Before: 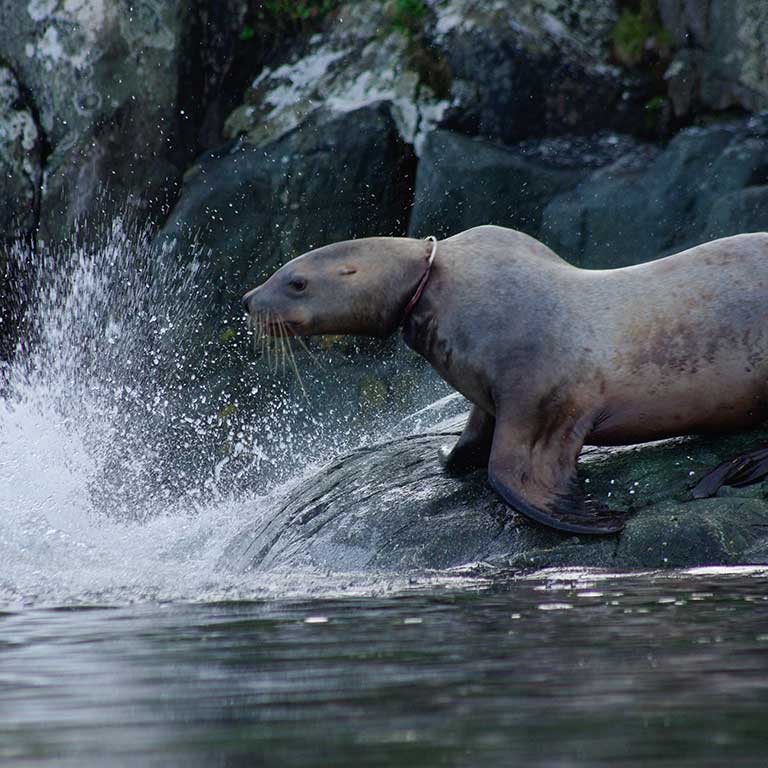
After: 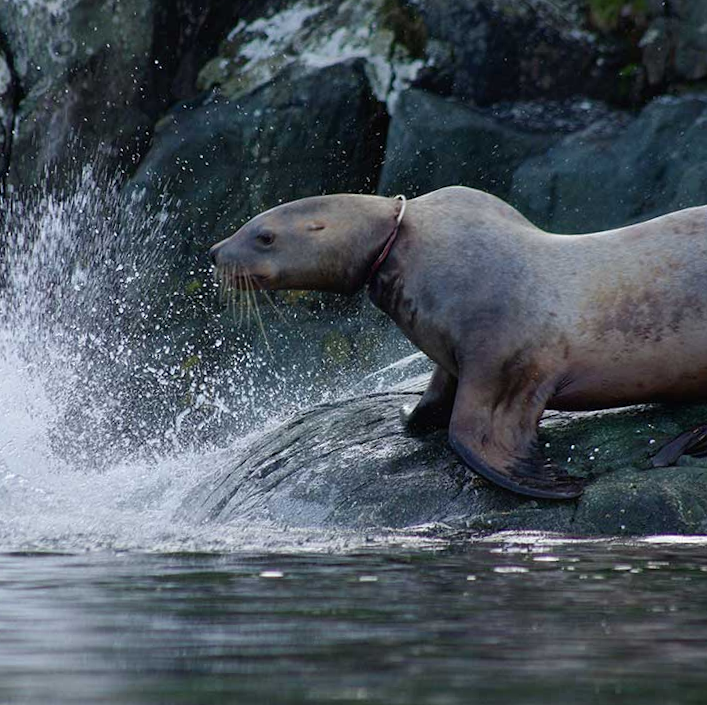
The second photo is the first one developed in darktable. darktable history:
crop and rotate: angle -2.11°, left 3.154%, top 4.03%, right 1.413%, bottom 0.736%
